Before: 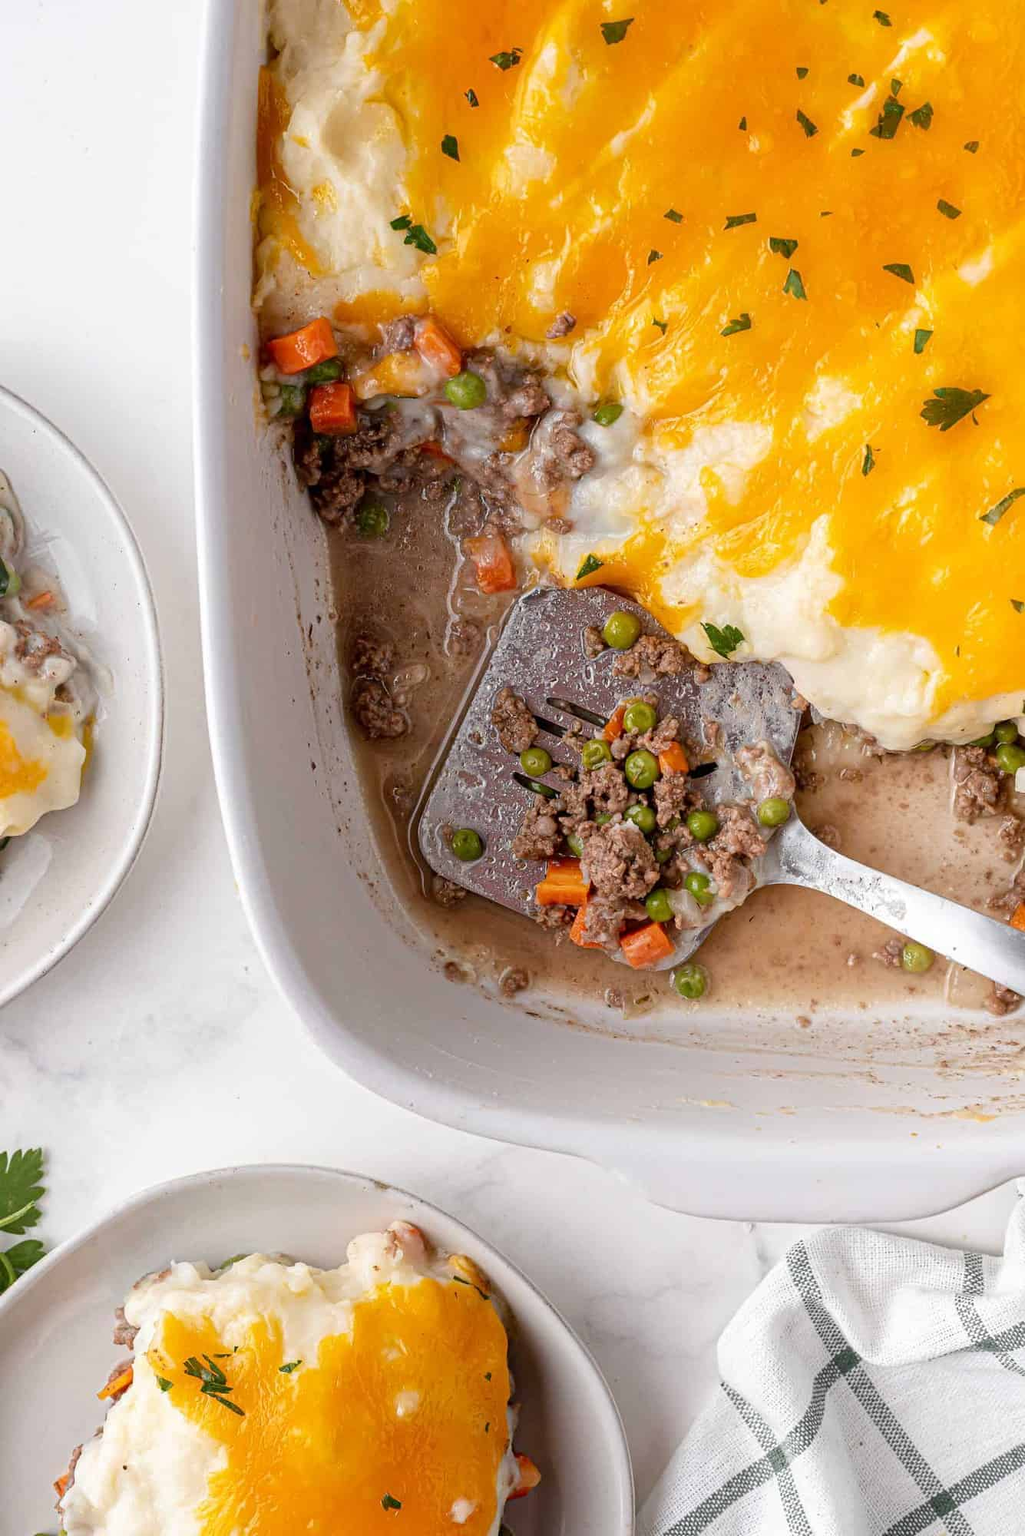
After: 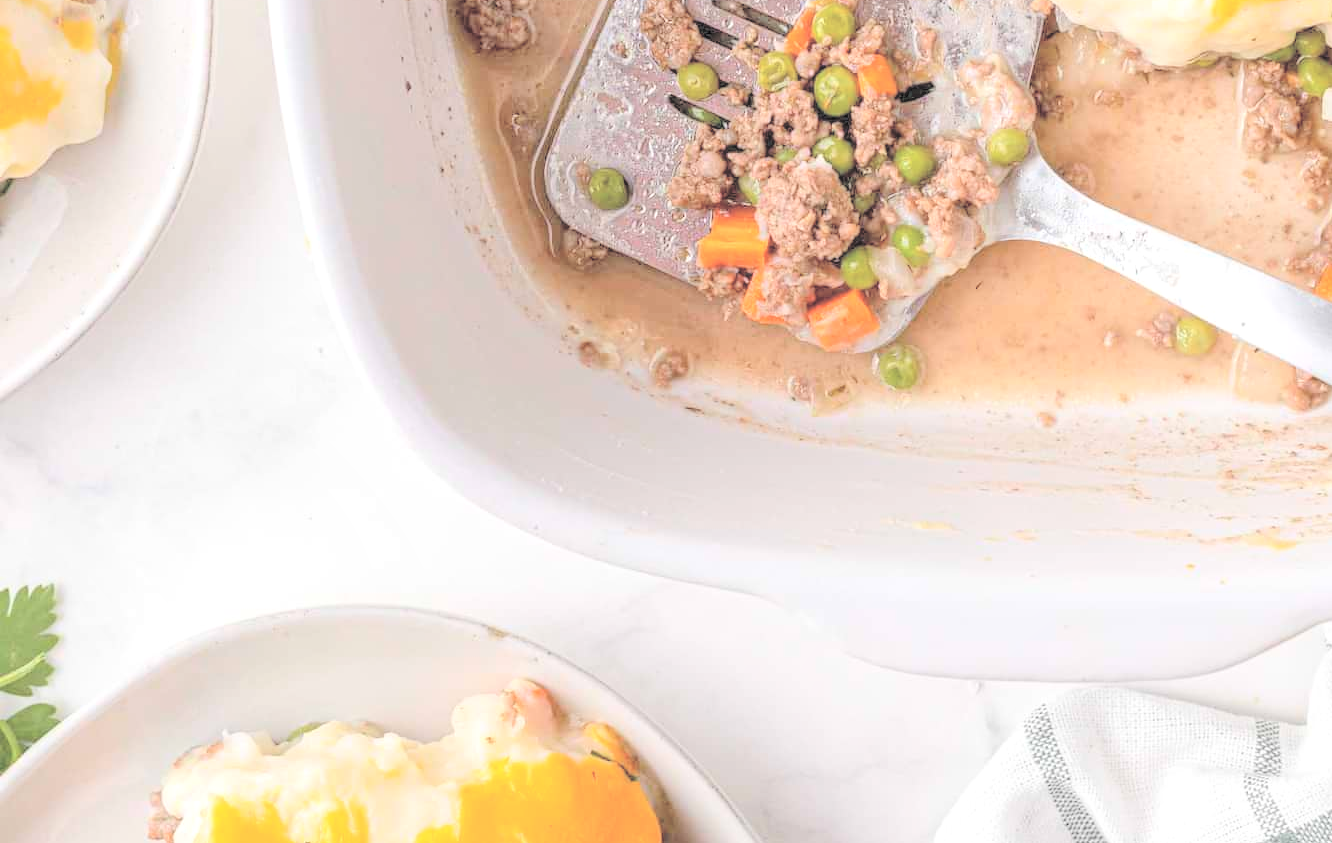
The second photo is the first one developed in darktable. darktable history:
local contrast: on, module defaults
crop: top 45.551%, bottom 12.262%
contrast brightness saturation: brightness 1
